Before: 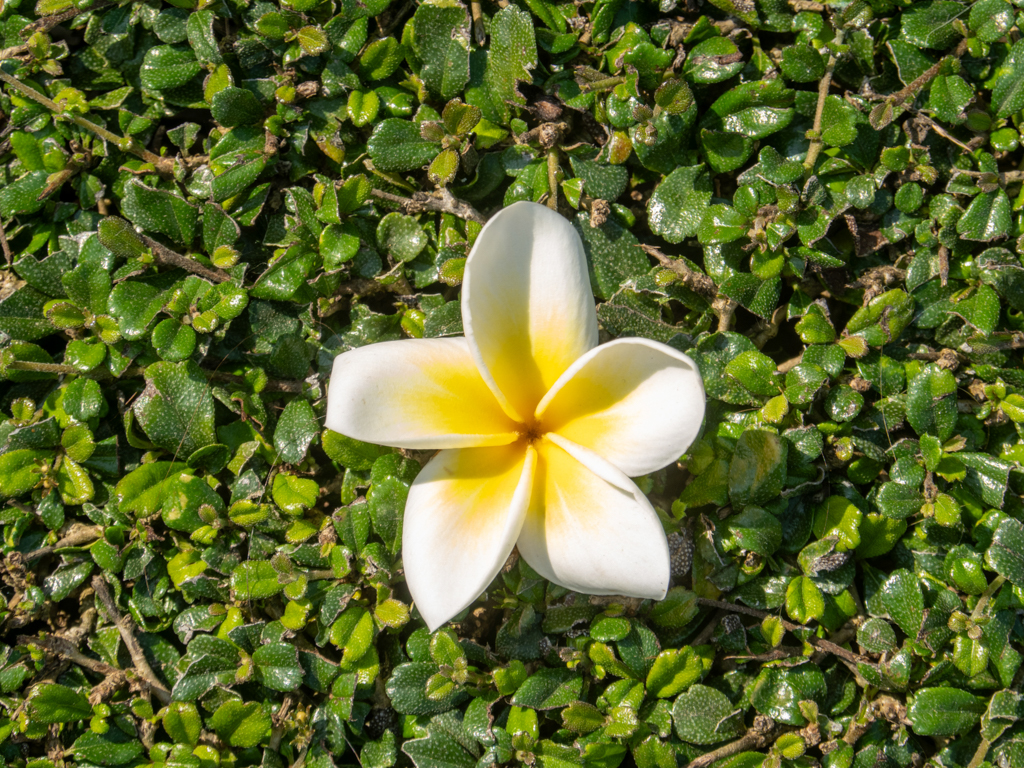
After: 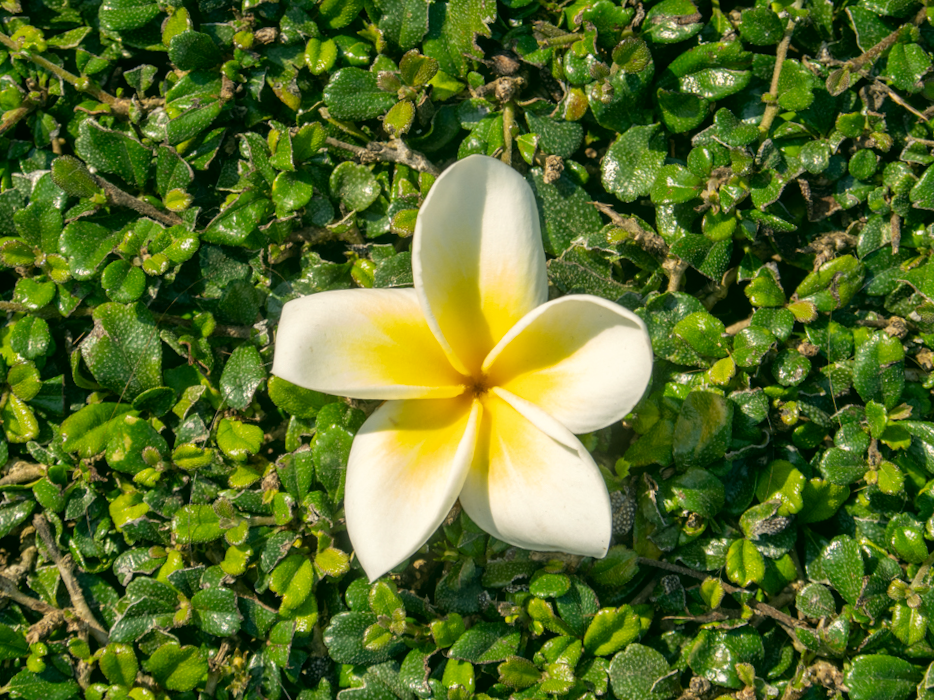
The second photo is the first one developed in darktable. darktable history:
crop and rotate: angle -1.96°, left 3.097%, top 4.154%, right 1.586%, bottom 0.529%
color correction: highlights a* -0.482, highlights b* 9.48, shadows a* -9.48, shadows b* 0.803
